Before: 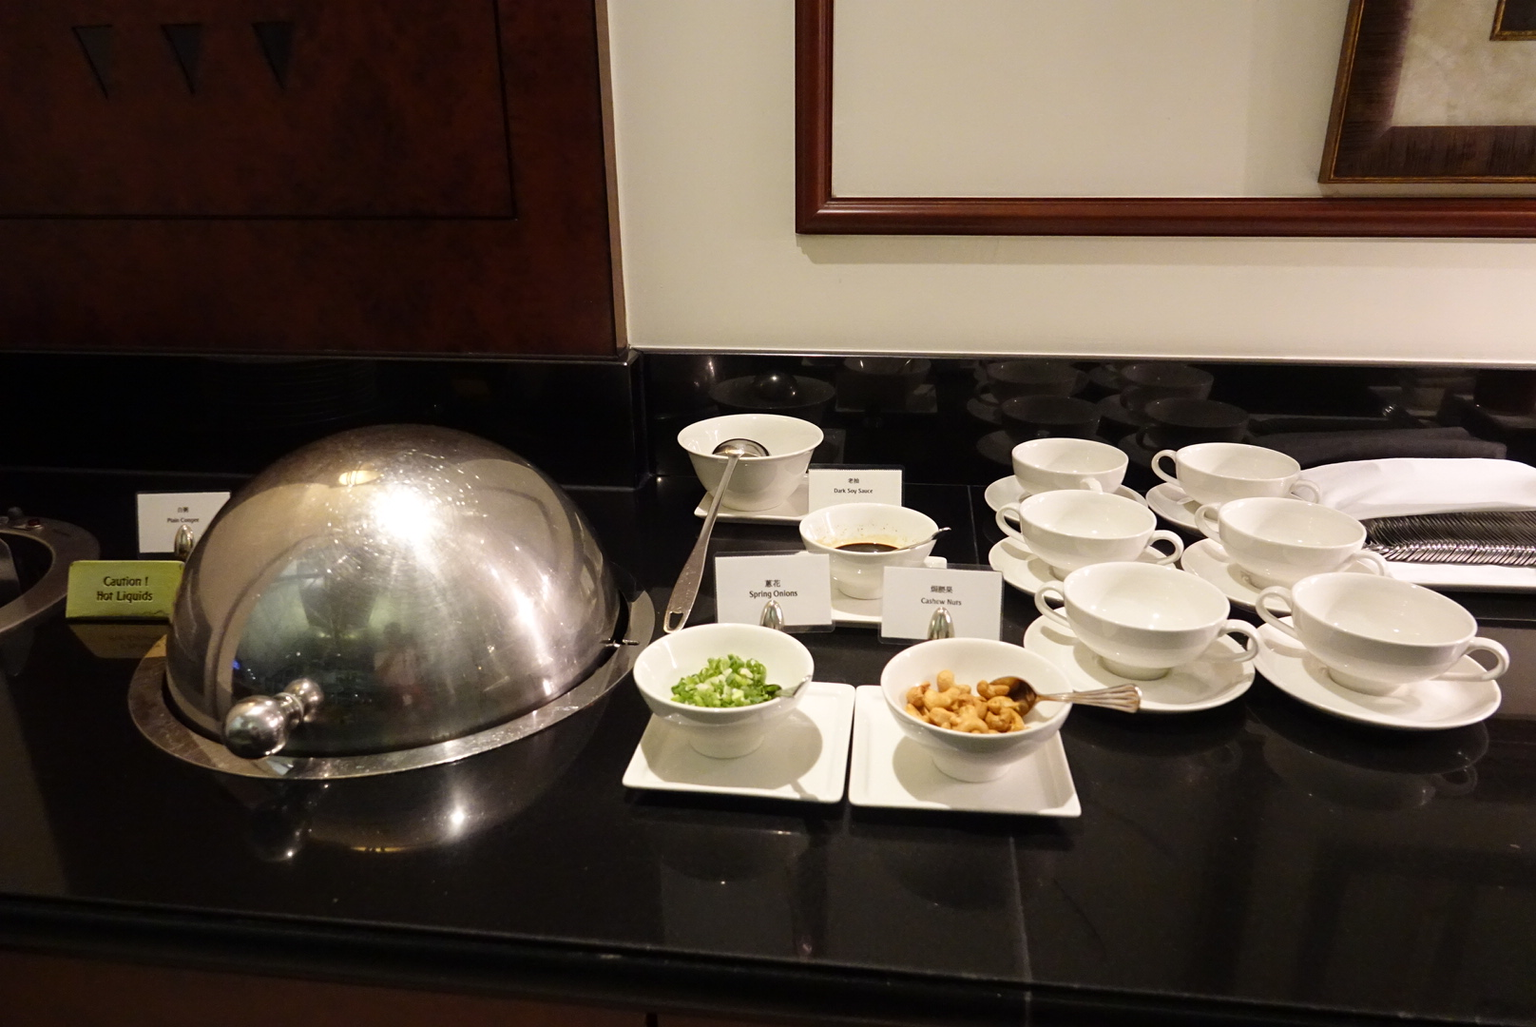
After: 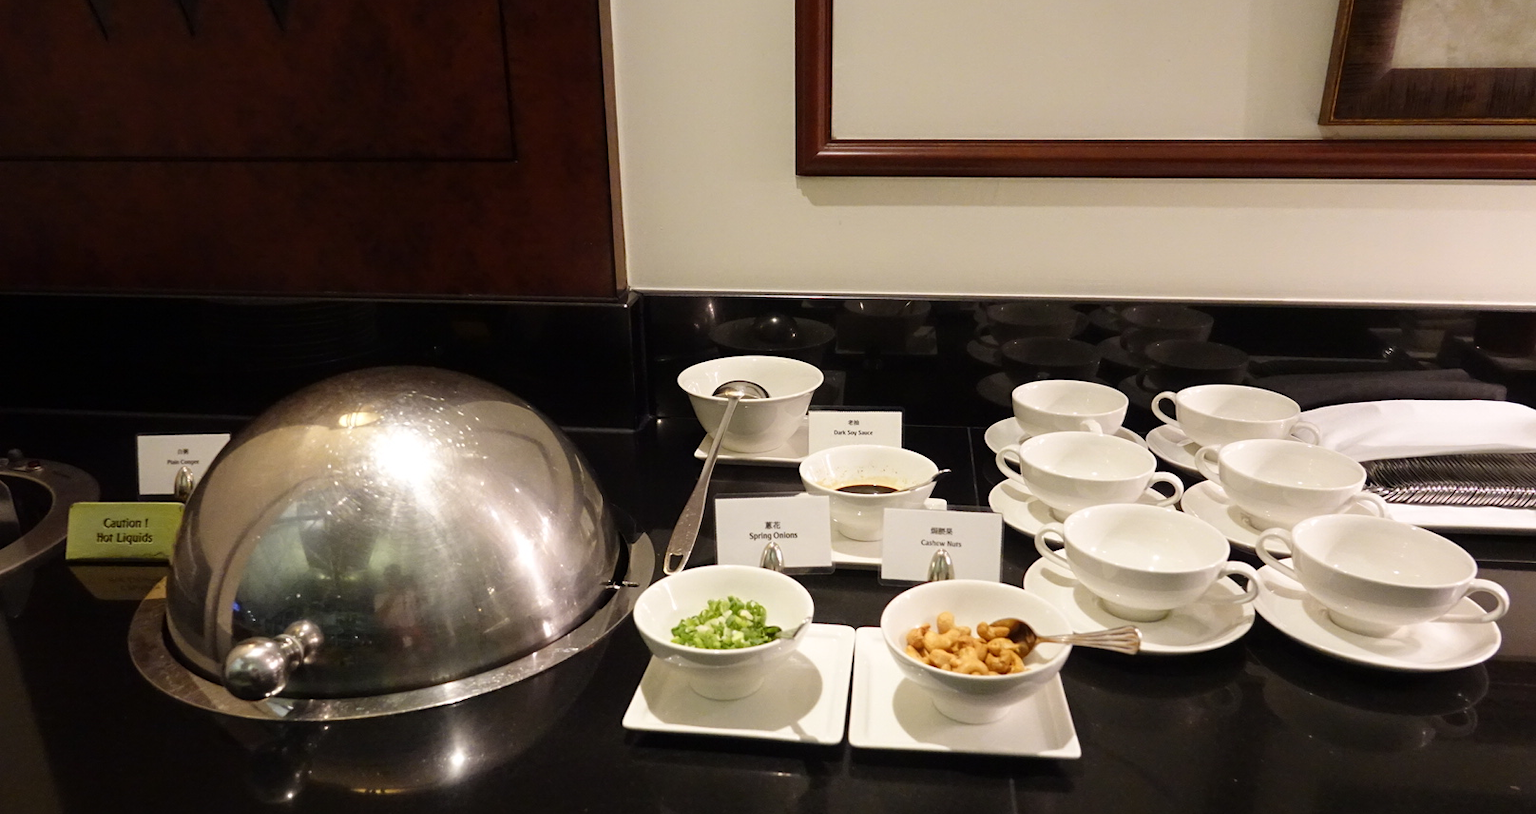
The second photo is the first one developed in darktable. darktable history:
crop and rotate: top 5.67%, bottom 14.887%
